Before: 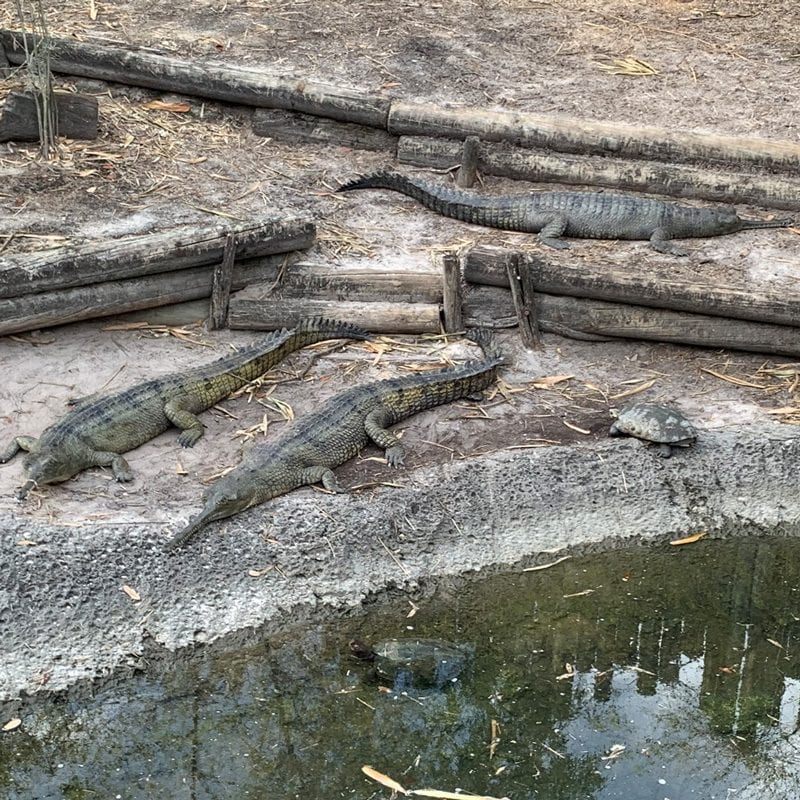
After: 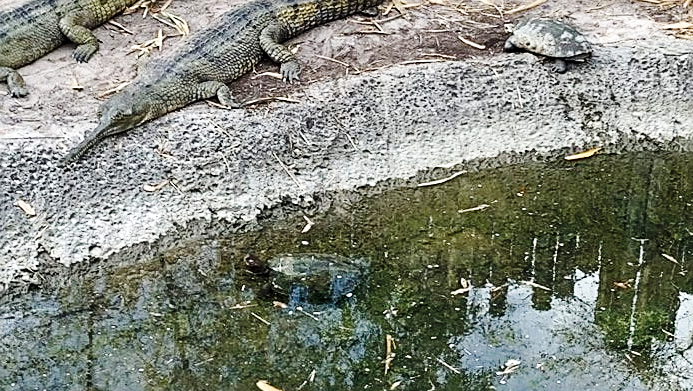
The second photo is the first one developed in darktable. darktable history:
crop and rotate: left 13.306%, top 48.129%, bottom 2.928%
base curve: curves: ch0 [(0, 0) (0.036, 0.025) (0.121, 0.166) (0.206, 0.329) (0.605, 0.79) (1, 1)], preserve colors none
sharpen: on, module defaults
